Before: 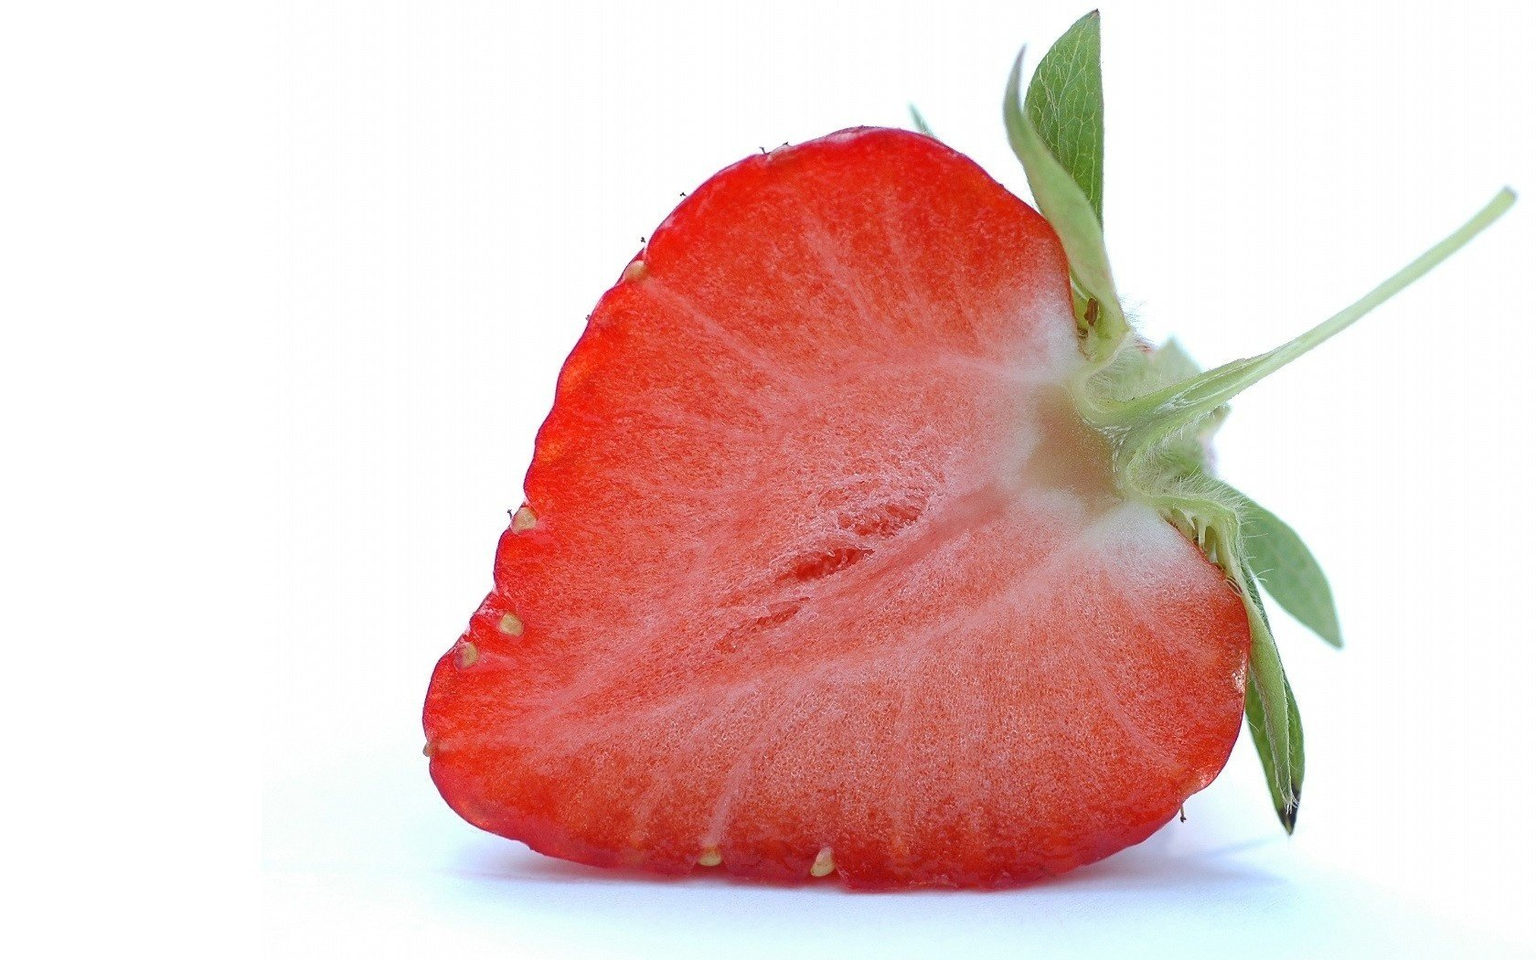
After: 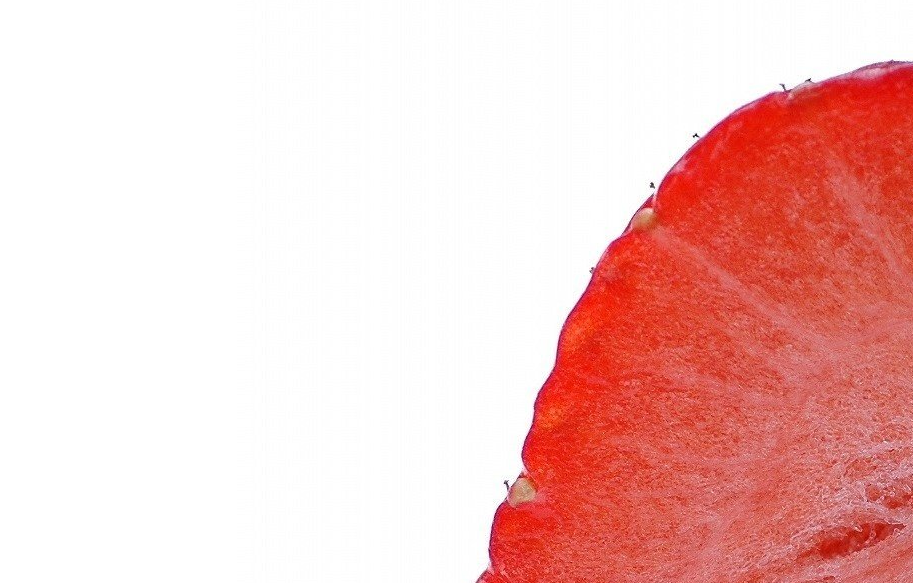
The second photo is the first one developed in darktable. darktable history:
crop and rotate: left 3.056%, top 7.38%, right 42.541%, bottom 37.005%
